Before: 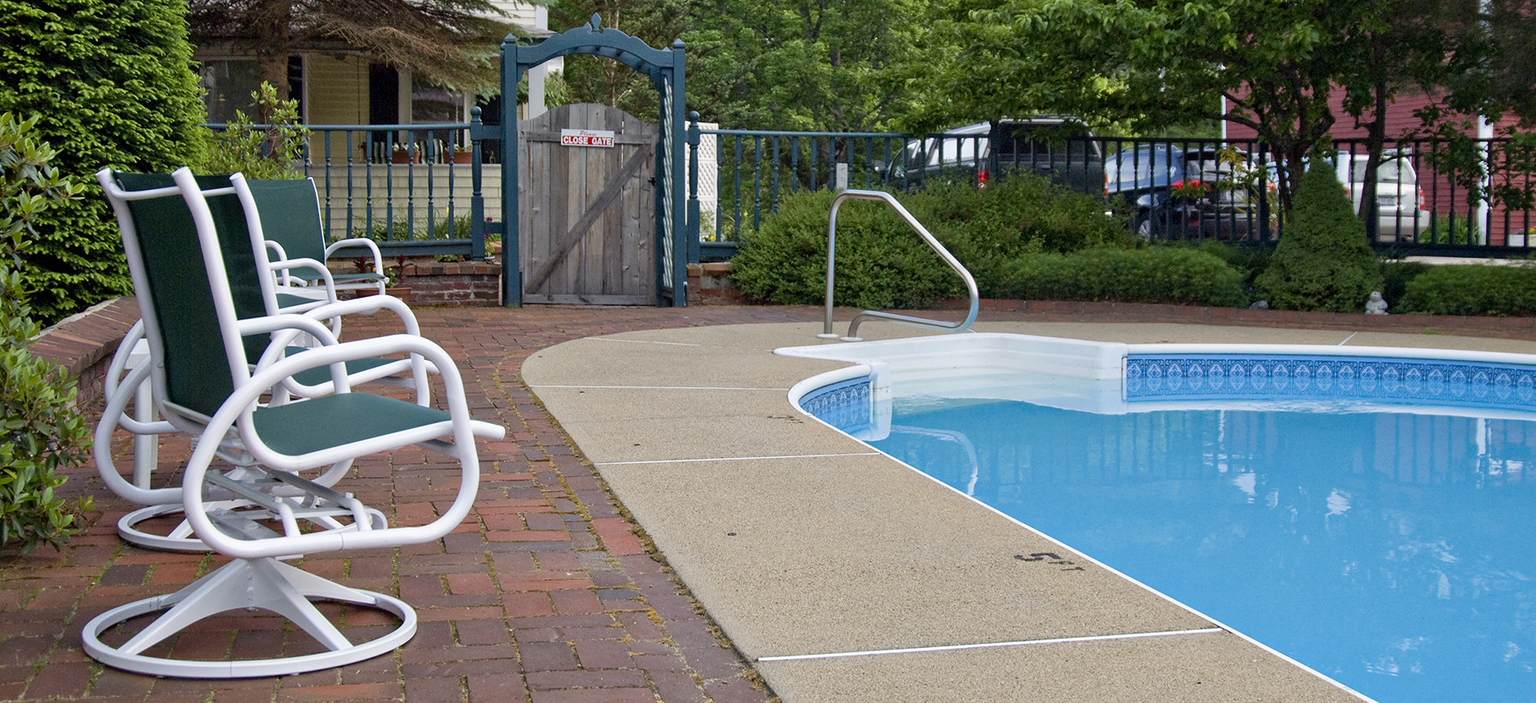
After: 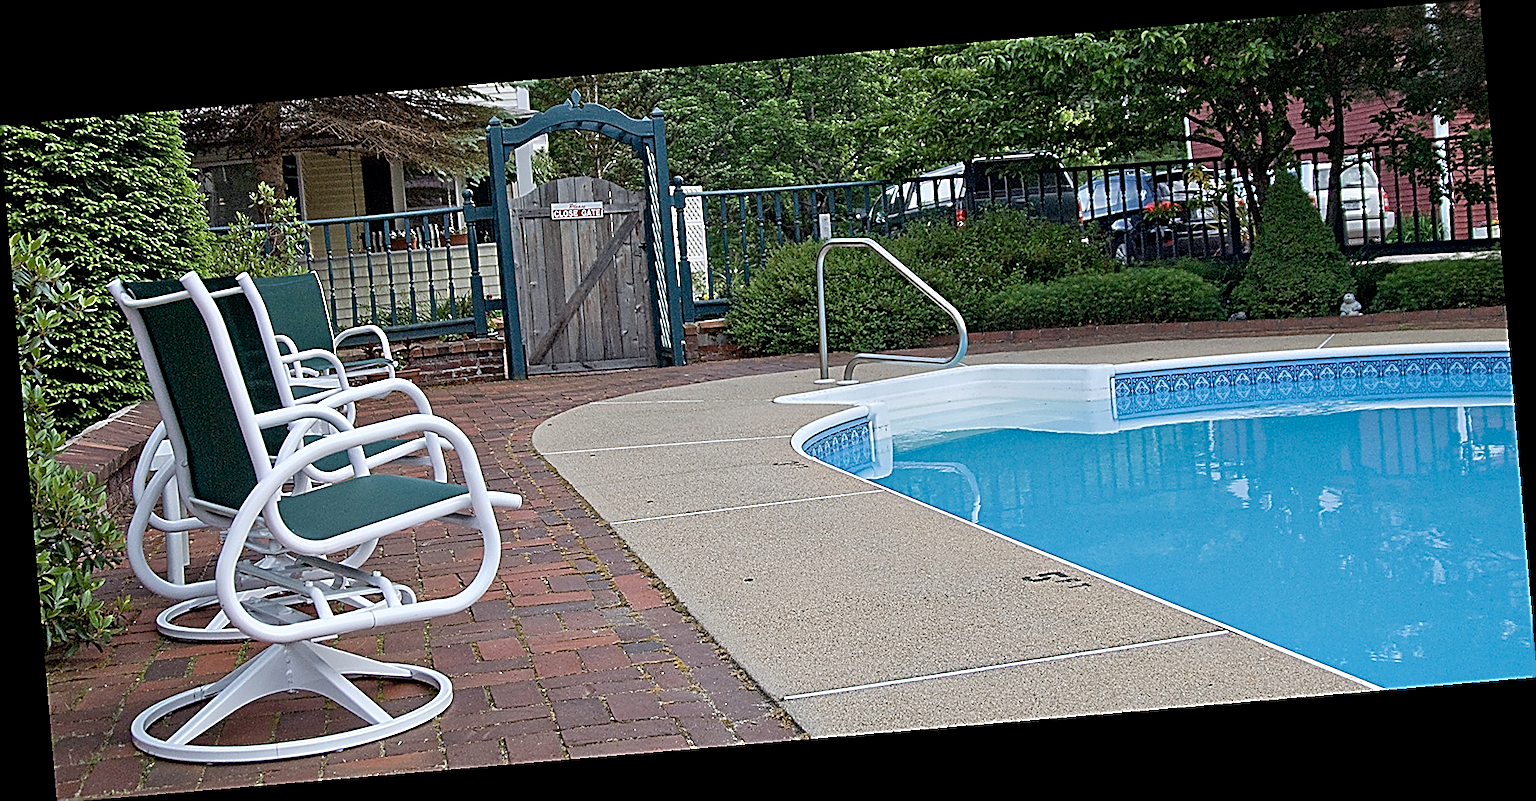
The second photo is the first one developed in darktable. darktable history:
color correction: saturation 0.8
sharpen: amount 2
white balance: red 0.974, blue 1.044
rotate and perspective: rotation -4.86°, automatic cropping off
